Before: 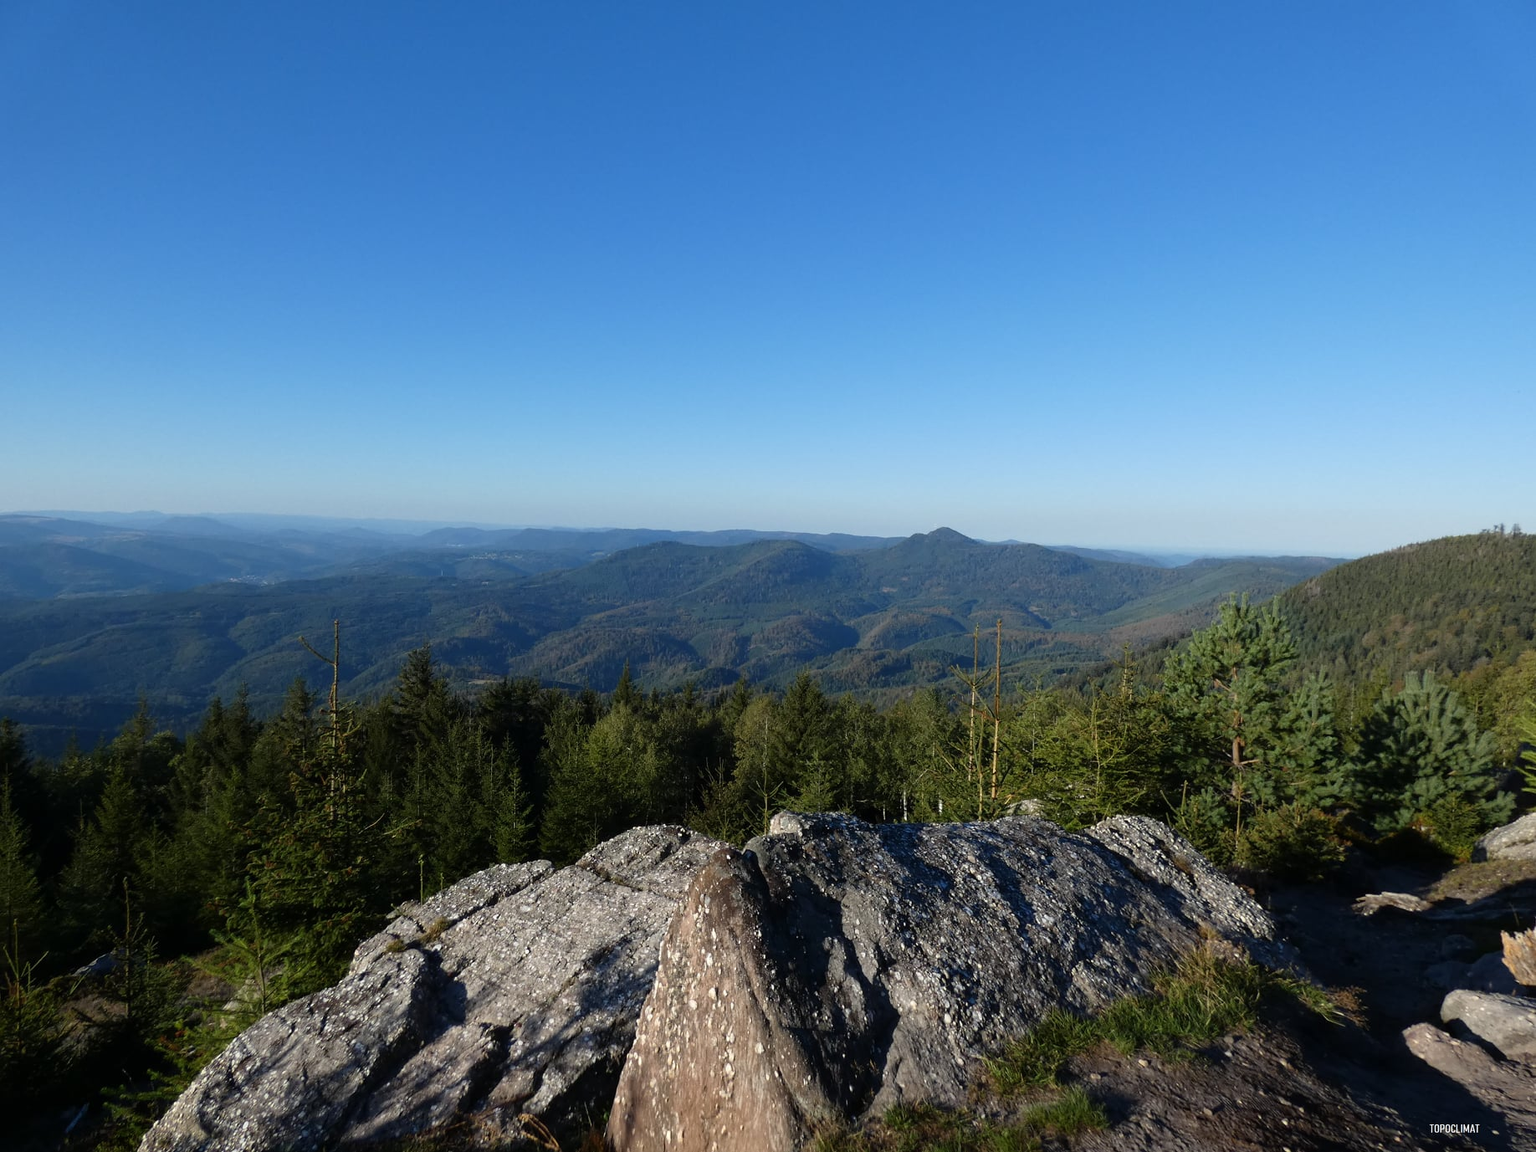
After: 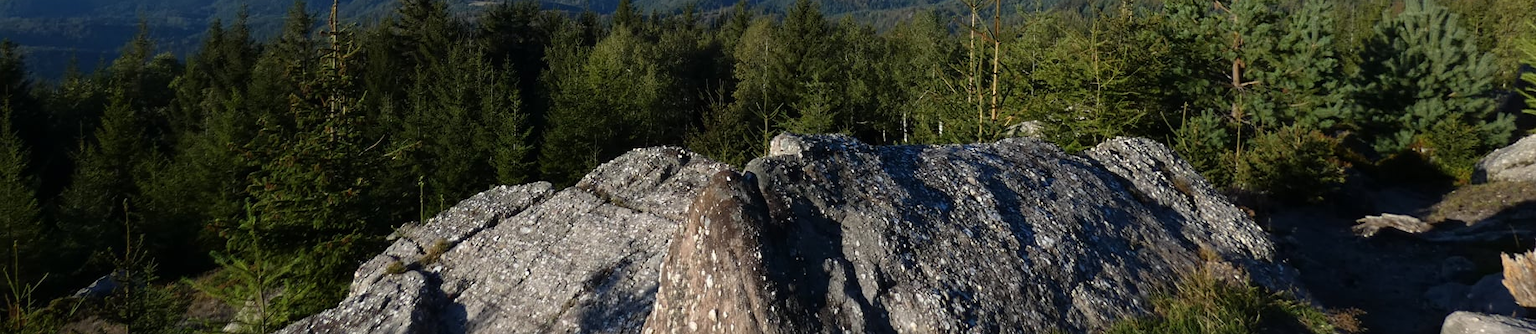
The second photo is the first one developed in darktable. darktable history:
crop and rotate: top 58.909%, bottom 12.039%
